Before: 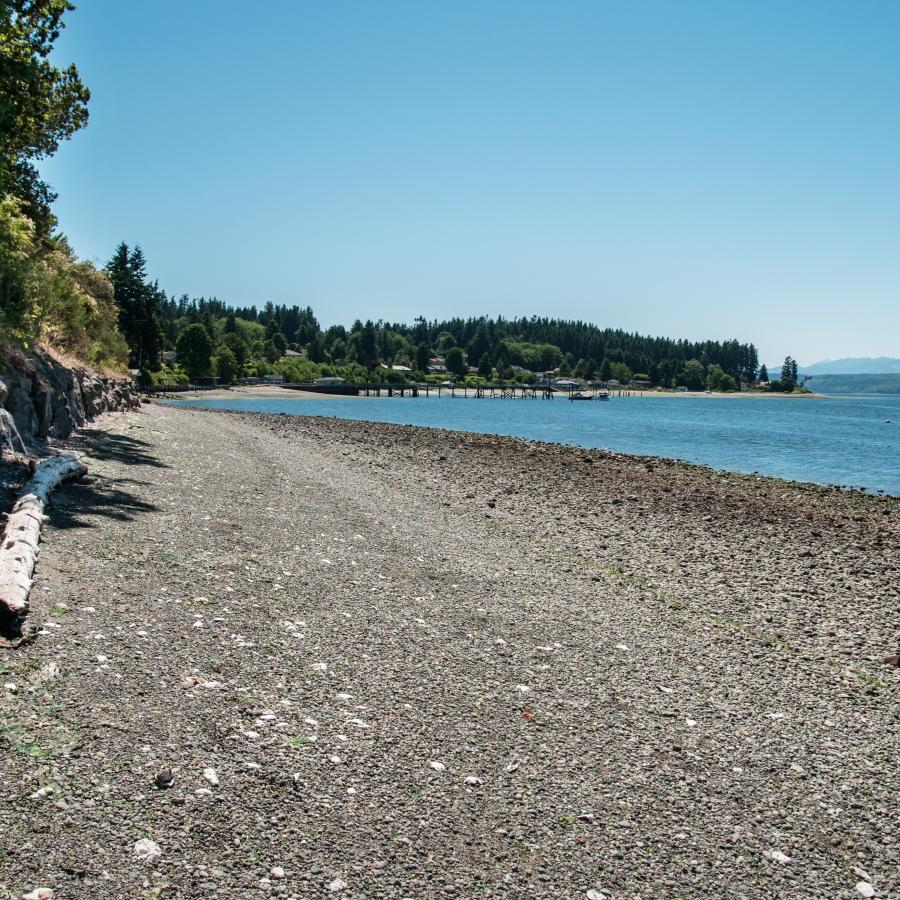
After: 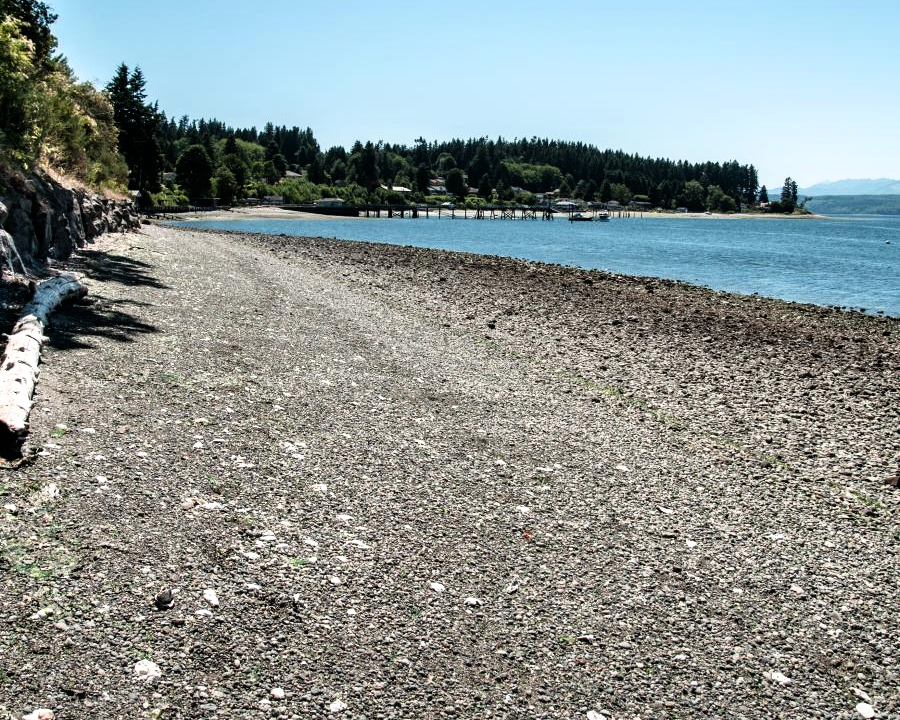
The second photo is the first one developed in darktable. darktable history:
filmic rgb: white relative exposure 2.2 EV, hardness 6.97
crop and rotate: top 19.998%
sharpen: radius 2.883, amount 0.868, threshold 47.523
